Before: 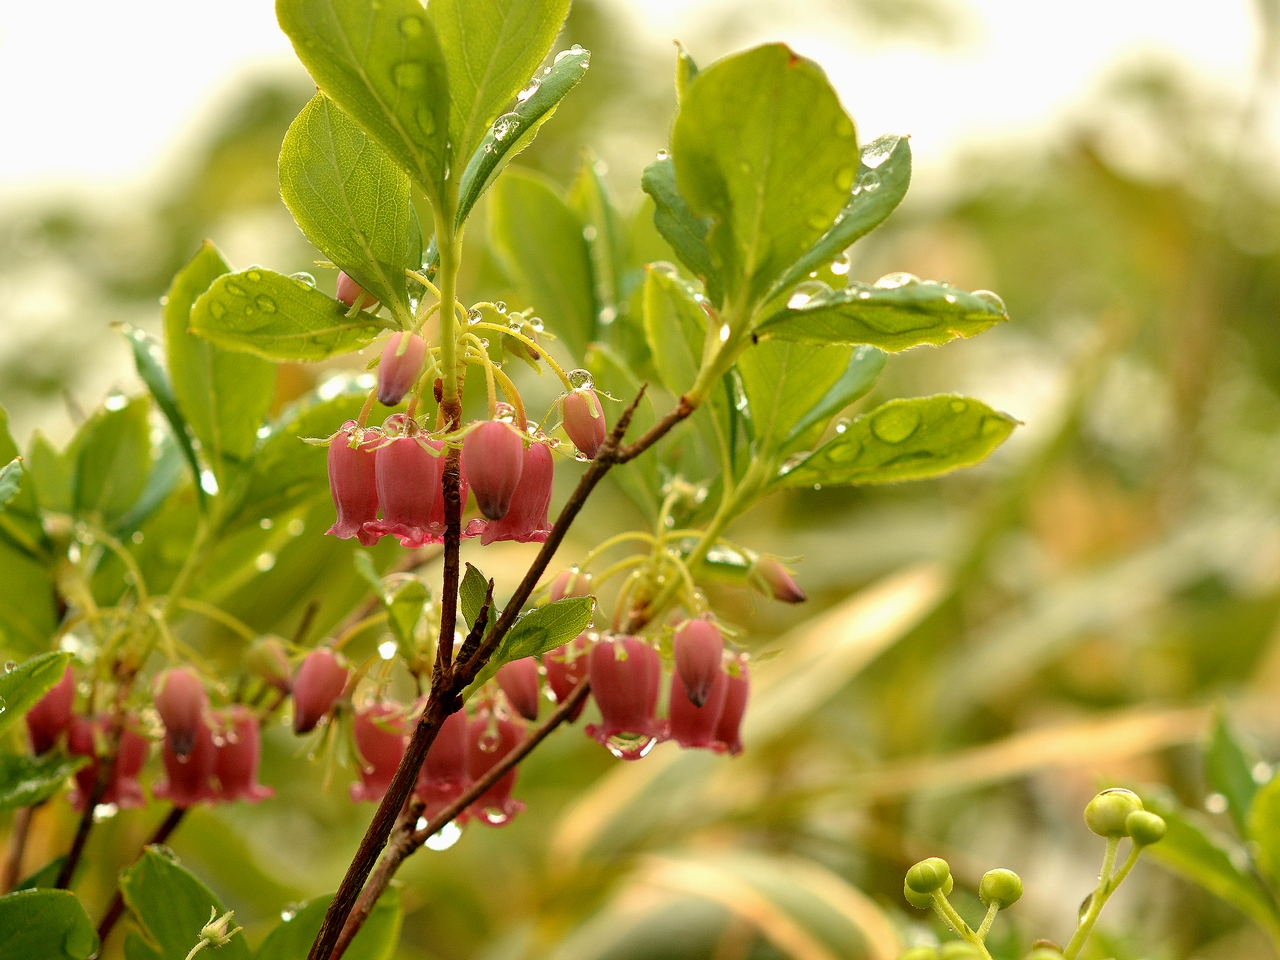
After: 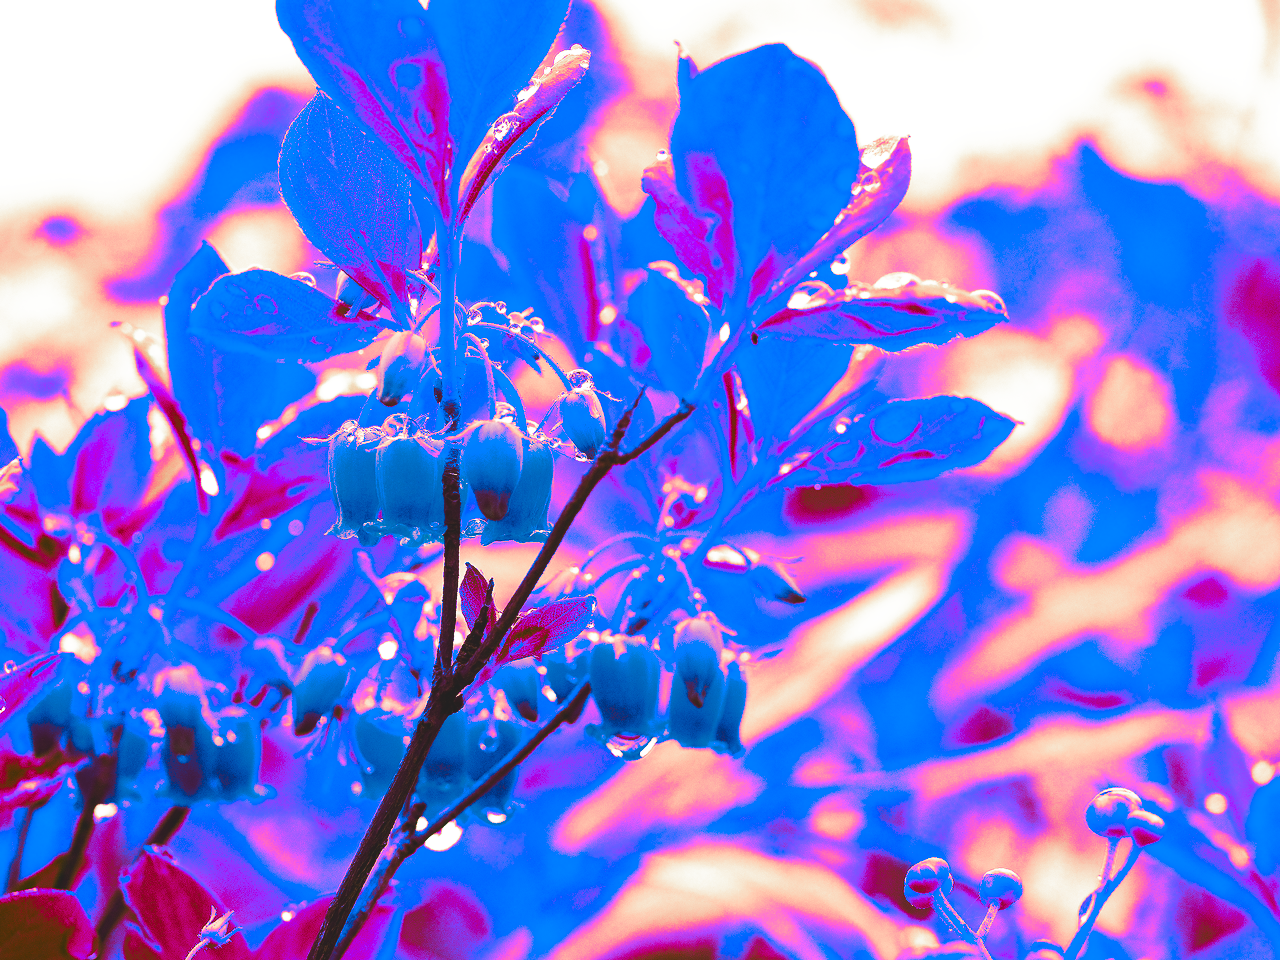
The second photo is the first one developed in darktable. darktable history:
color zones: curves: ch0 [(0.826, 0.353)]; ch1 [(0.242, 0.647) (0.889, 0.342)]; ch2 [(0.246, 0.089) (0.969, 0.068)], mix 26.46%
base curve: curves: ch0 [(0, 0.015) (0.085, 0.116) (0.134, 0.298) (0.19, 0.545) (0.296, 0.764) (0.599, 0.982) (1, 1)], preserve colors none
